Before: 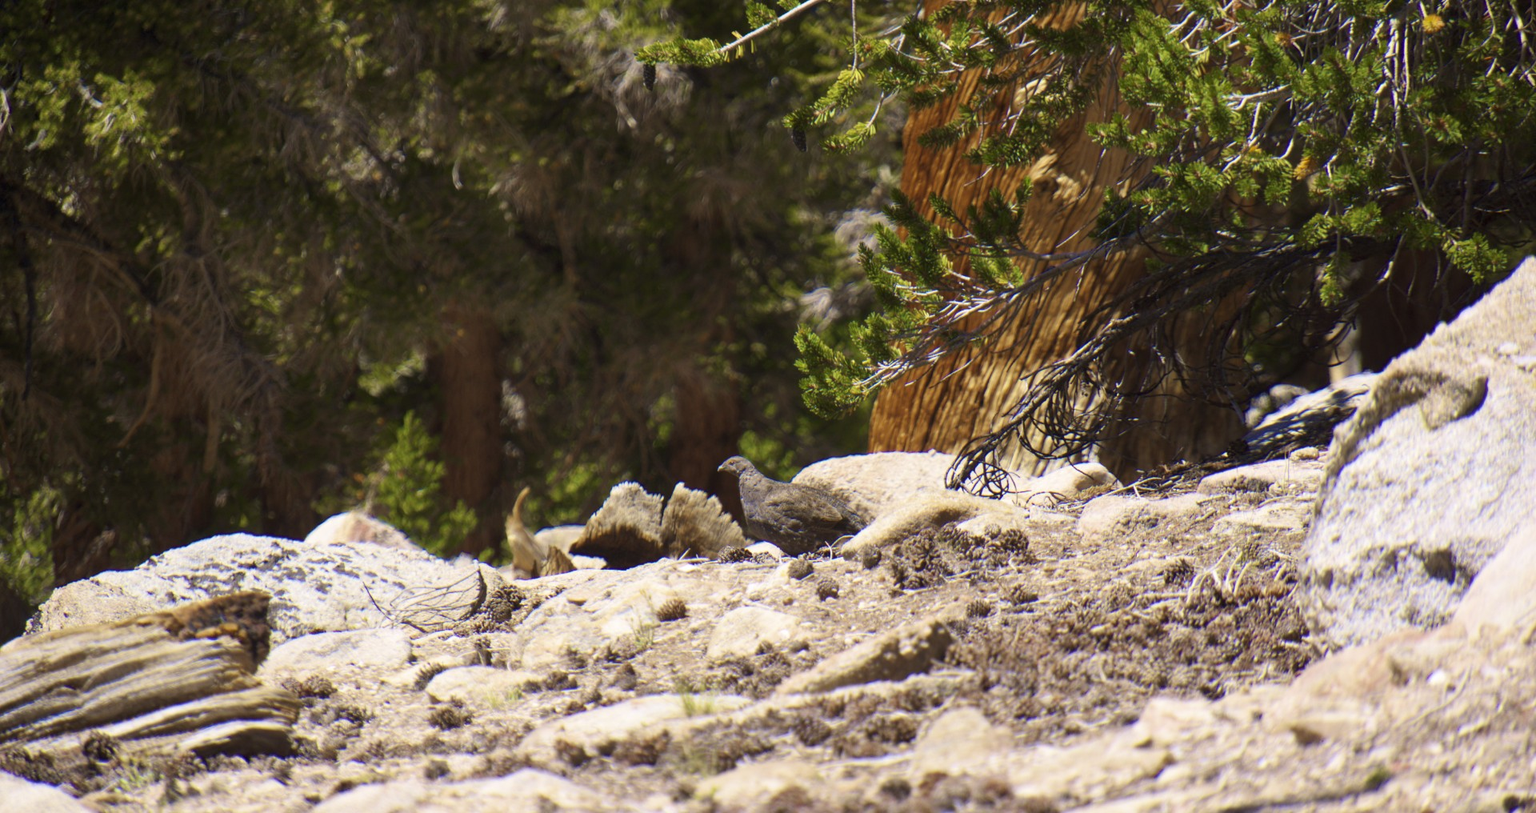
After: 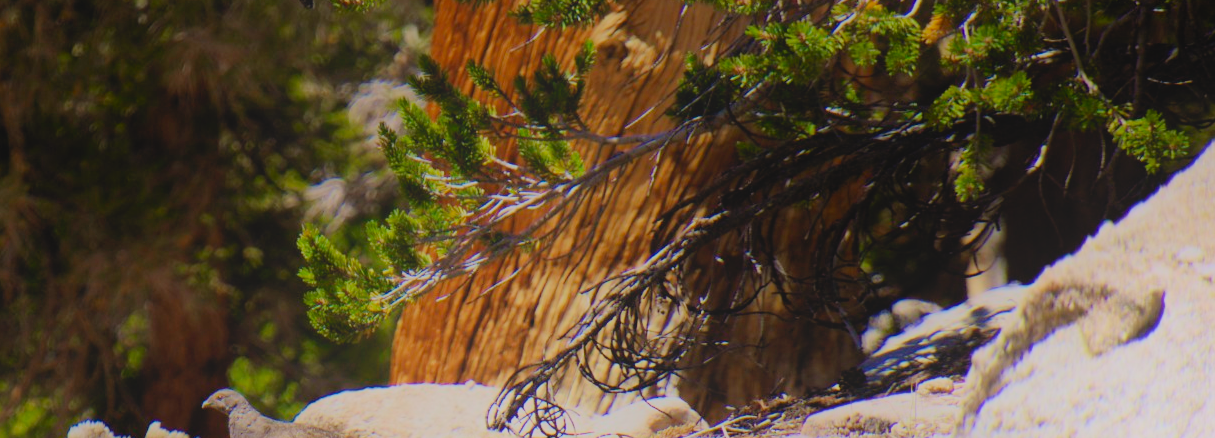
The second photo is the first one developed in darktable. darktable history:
crop: left 36.229%, top 17.901%, right 0.481%, bottom 38.981%
contrast brightness saturation: contrast 0.198, brightness 0.157, saturation 0.22
filmic rgb: black relative exposure -6.55 EV, white relative exposure 4.7 EV, hardness 3.14, contrast 0.803
local contrast: detail 69%
